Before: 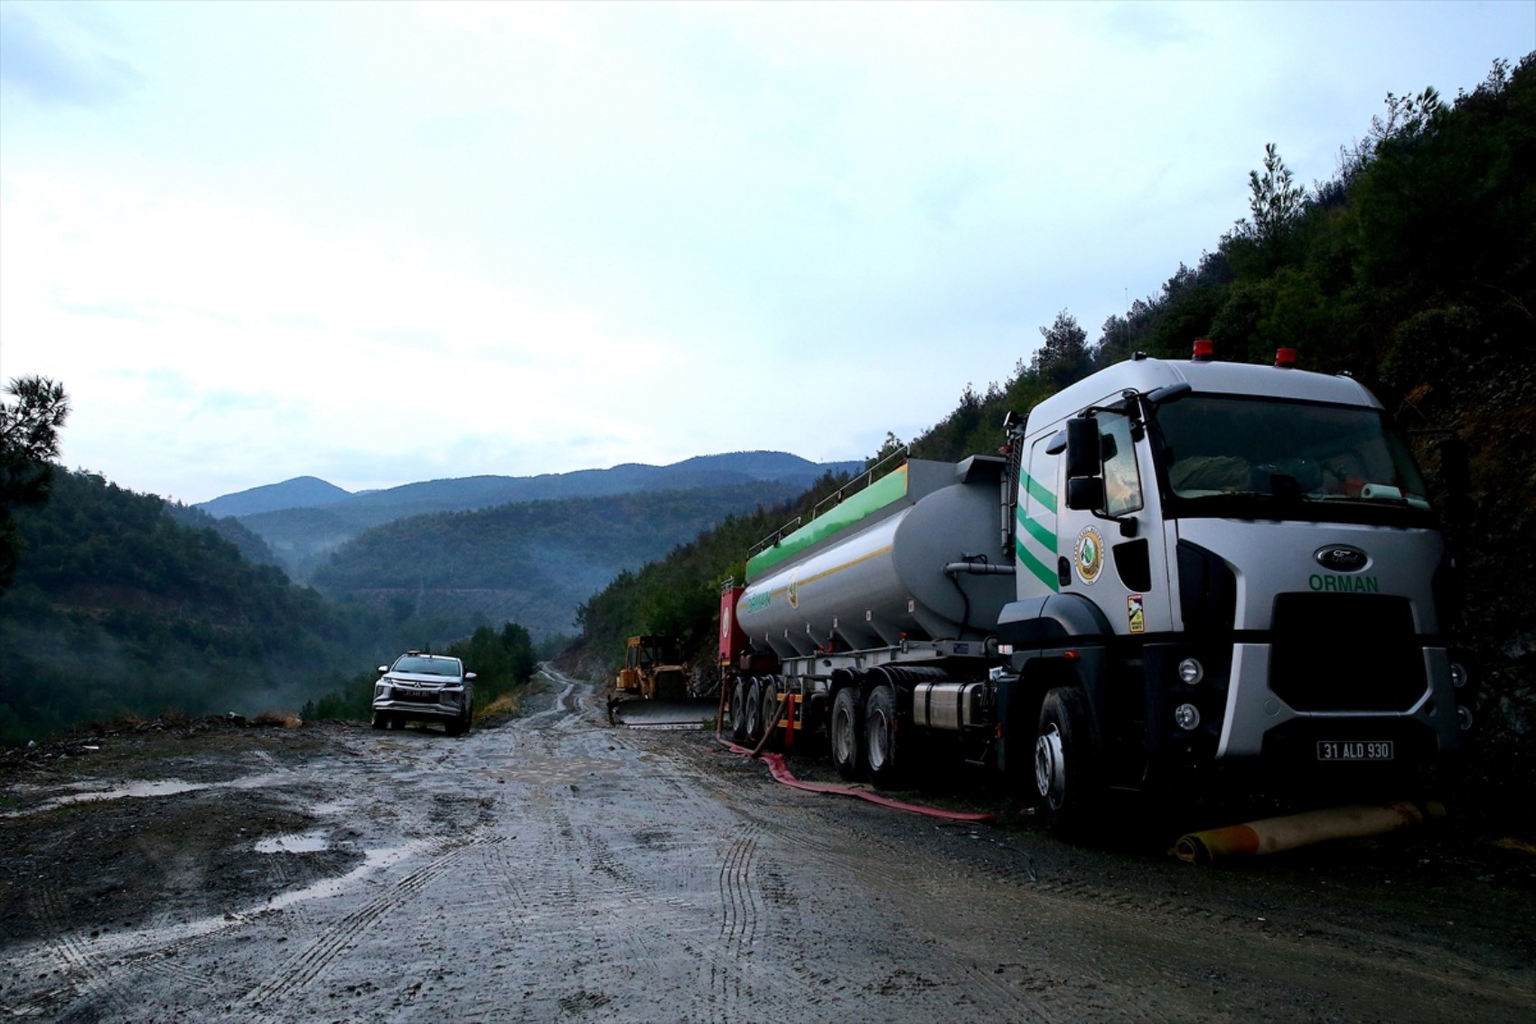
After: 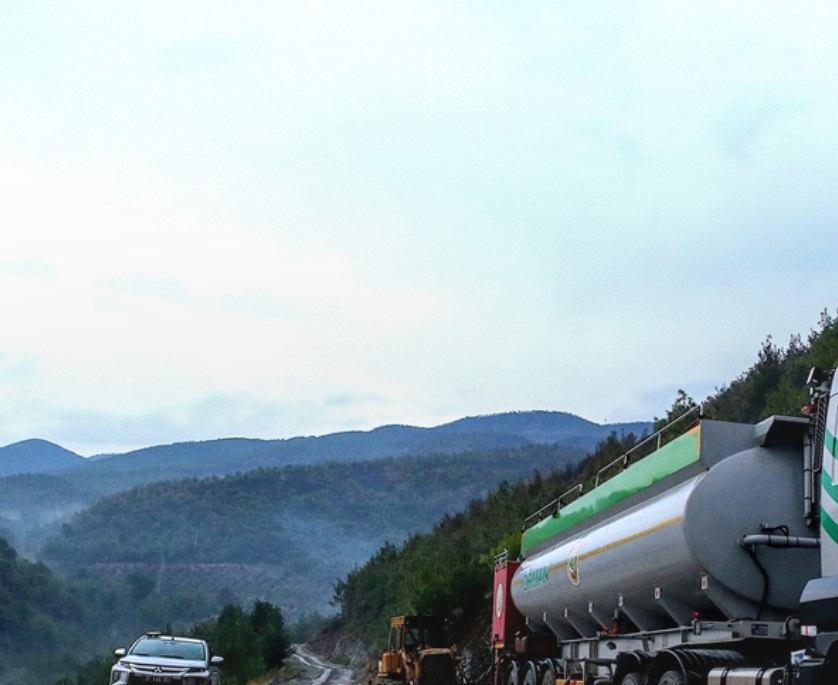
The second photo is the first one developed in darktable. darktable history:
crop: left 17.888%, top 7.795%, right 32.796%, bottom 31.666%
local contrast: highlights 1%, shadows 7%, detail 133%
